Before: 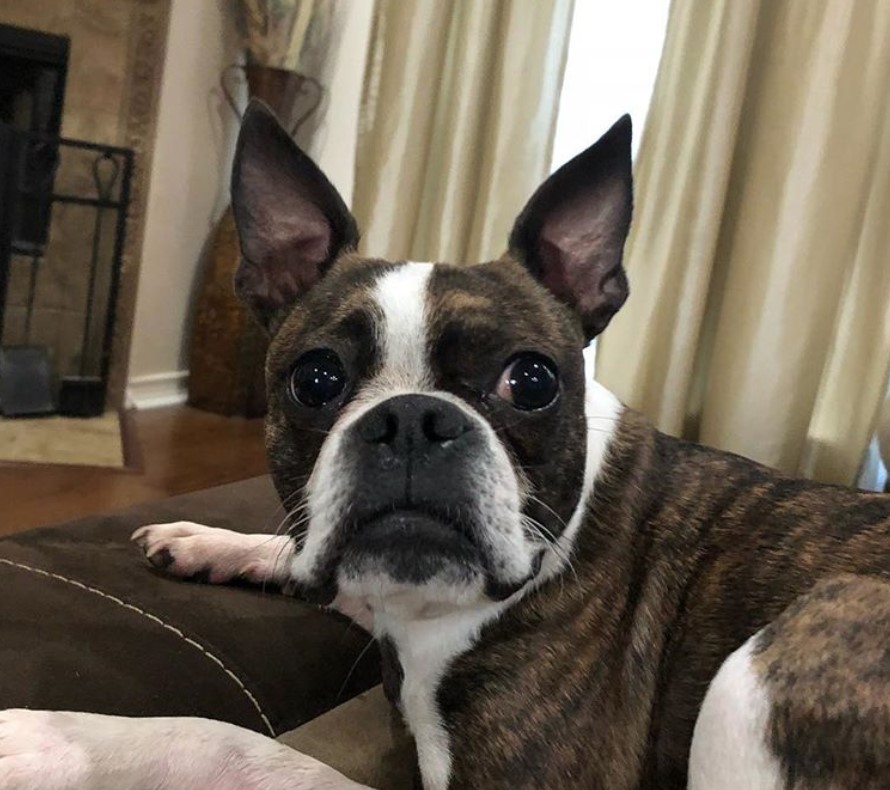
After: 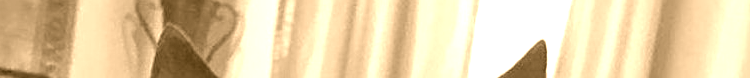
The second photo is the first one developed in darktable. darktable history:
crop and rotate: left 9.644%, top 9.491%, right 6.021%, bottom 80.509%
color balance rgb: linear chroma grading › global chroma 13.3%, global vibrance 41.49%
sharpen: on, module defaults
local contrast: on, module defaults
colorize: hue 28.8°, source mix 100%
color correction: highlights a* 8.98, highlights b* 15.09, shadows a* -0.49, shadows b* 26.52
